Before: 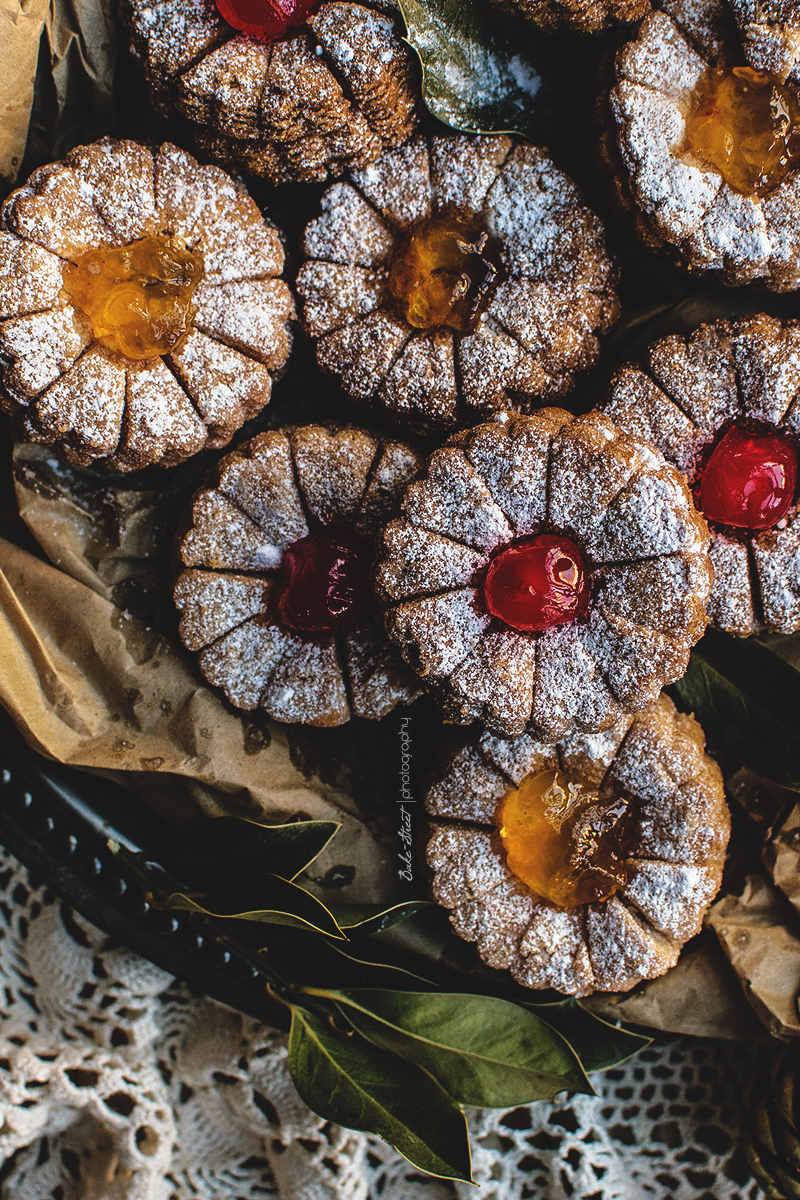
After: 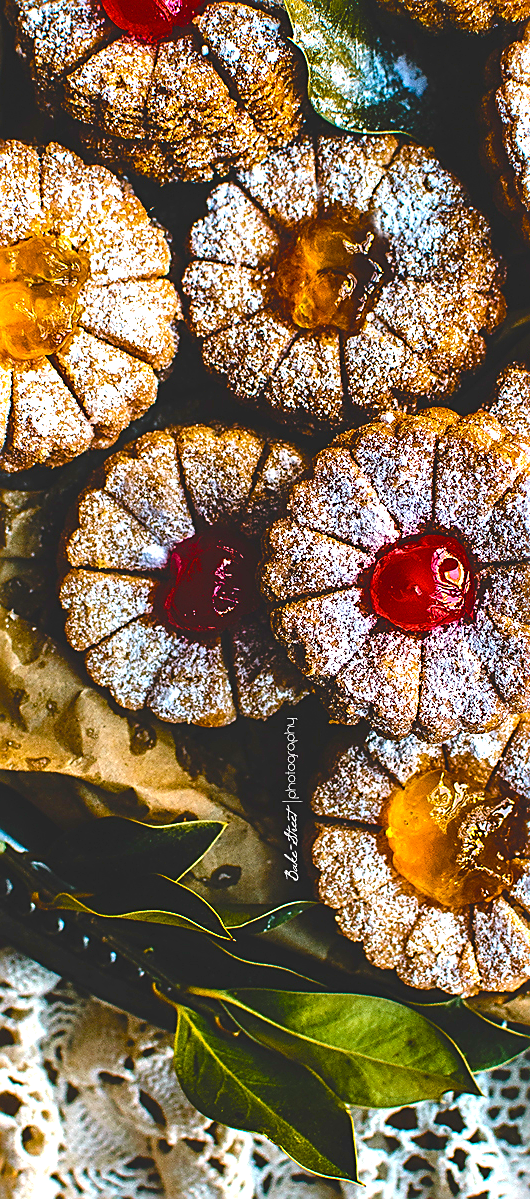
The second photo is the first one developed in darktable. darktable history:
color balance rgb: perceptual saturation grading › global saturation 34.837%, perceptual saturation grading › highlights -24.842%, perceptual saturation grading › shadows 49.911%, global vibrance 50.113%
exposure: exposure 1.145 EV, compensate highlight preservation false
sharpen: on, module defaults
crop and rotate: left 14.288%, right 19.413%
contrast brightness saturation: saturation -0.063
